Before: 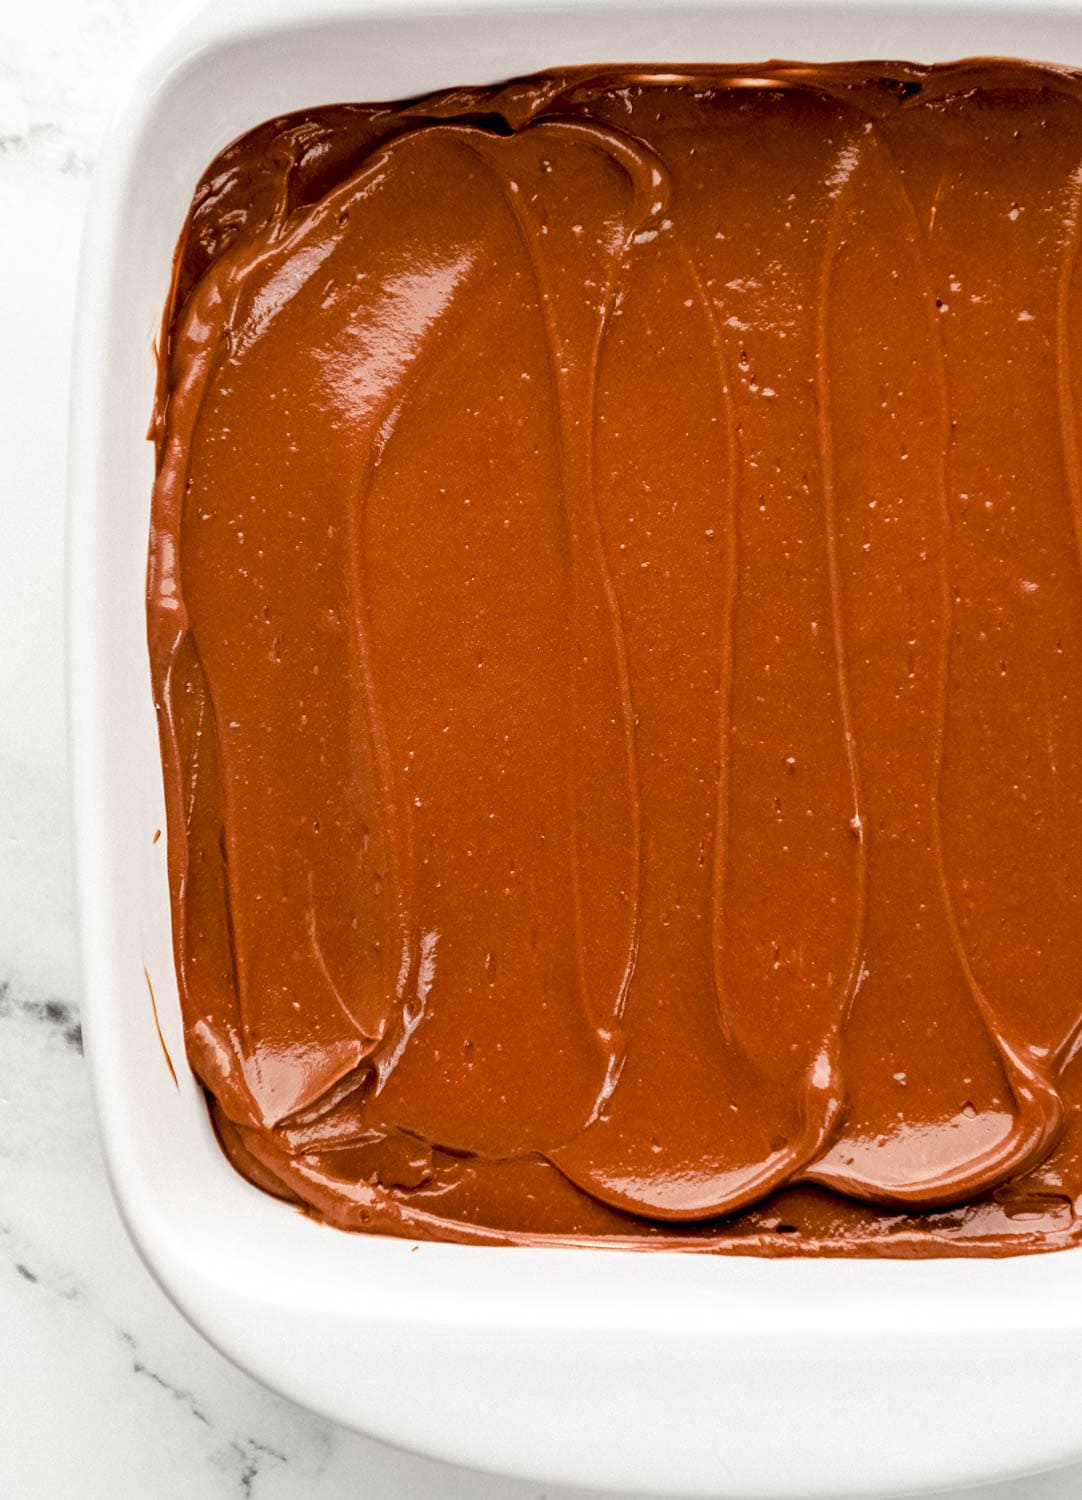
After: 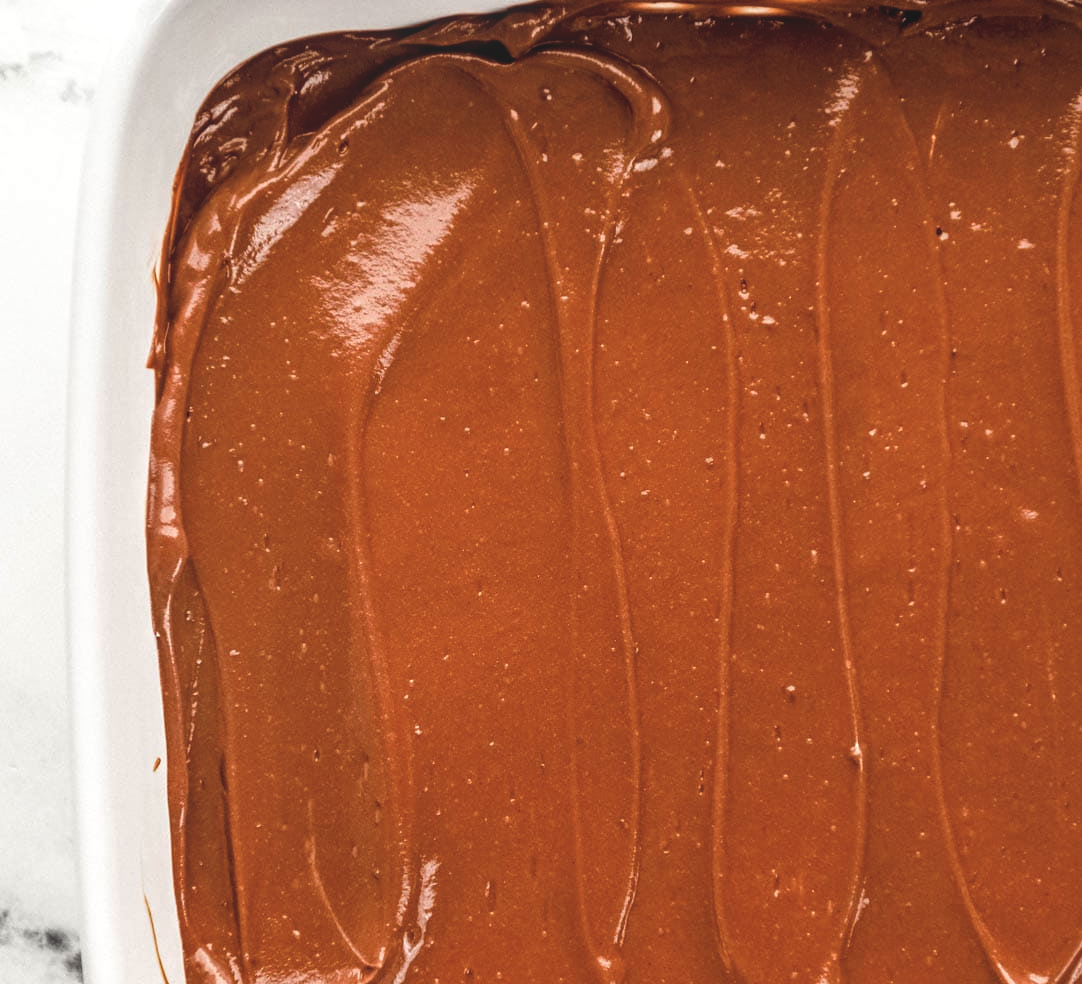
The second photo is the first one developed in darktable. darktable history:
crop and rotate: top 4.848%, bottom 29.503%
exposure: black level correction -0.015, exposure -0.125 EV, compensate highlight preservation false
local contrast: on, module defaults
shadows and highlights: shadows -12.5, white point adjustment 4, highlights 28.33
